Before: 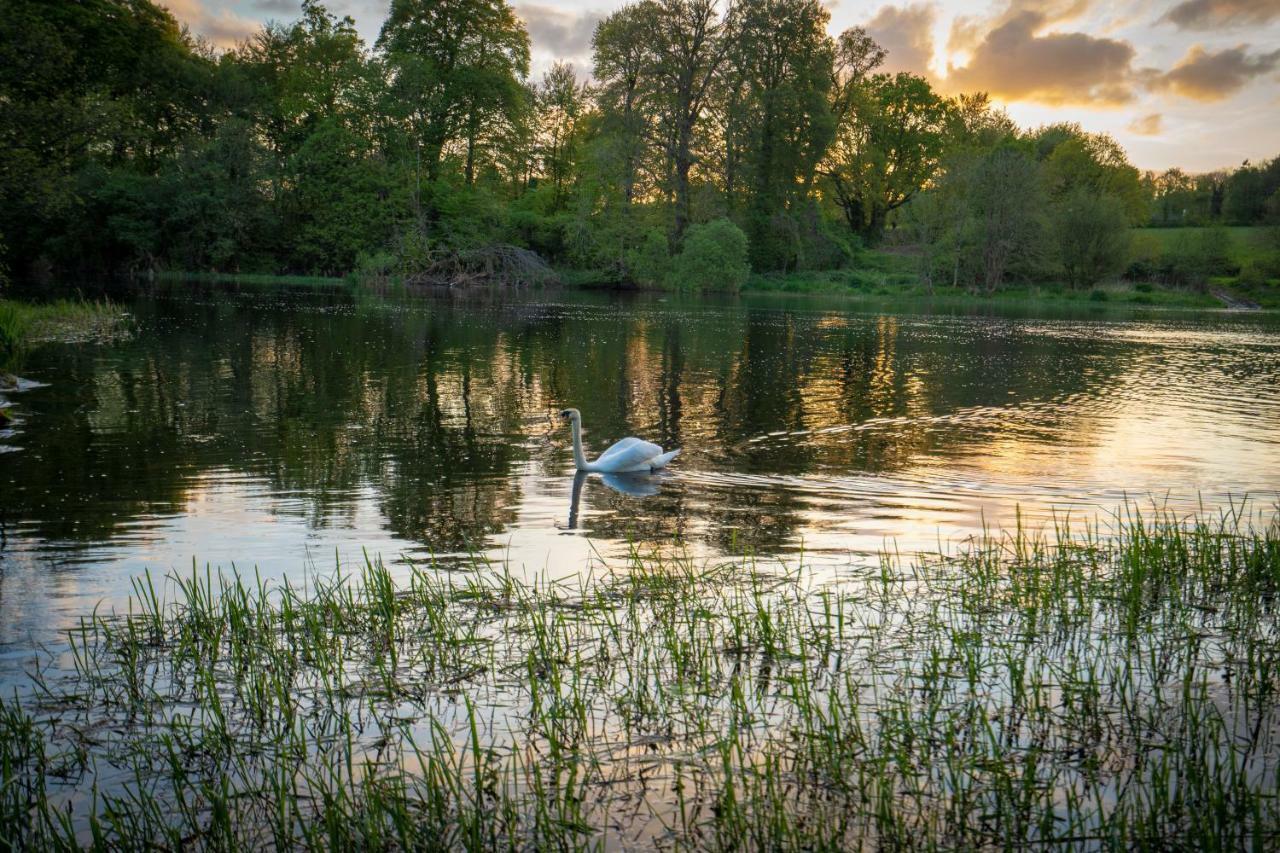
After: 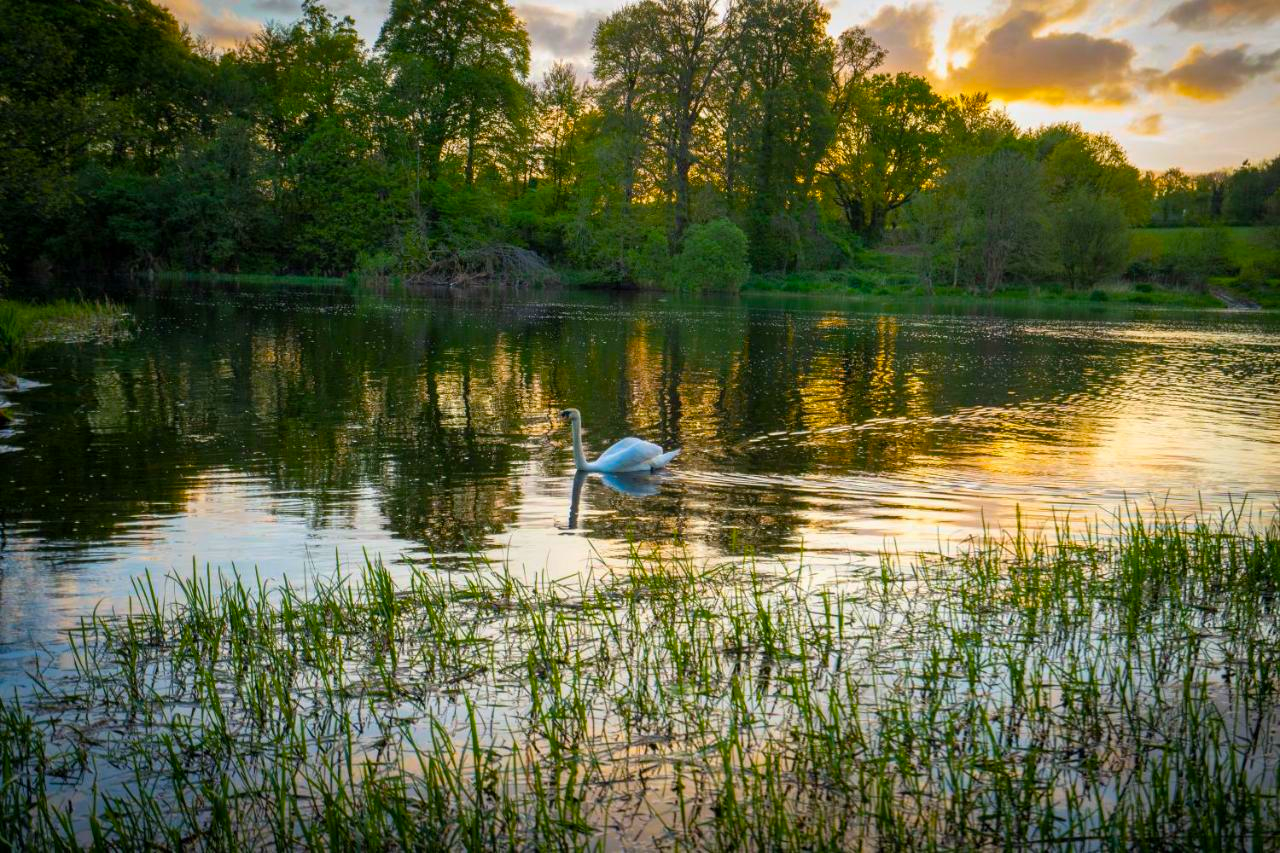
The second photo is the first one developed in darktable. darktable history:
color balance rgb: perceptual saturation grading › global saturation 42.126%, global vibrance 20%
